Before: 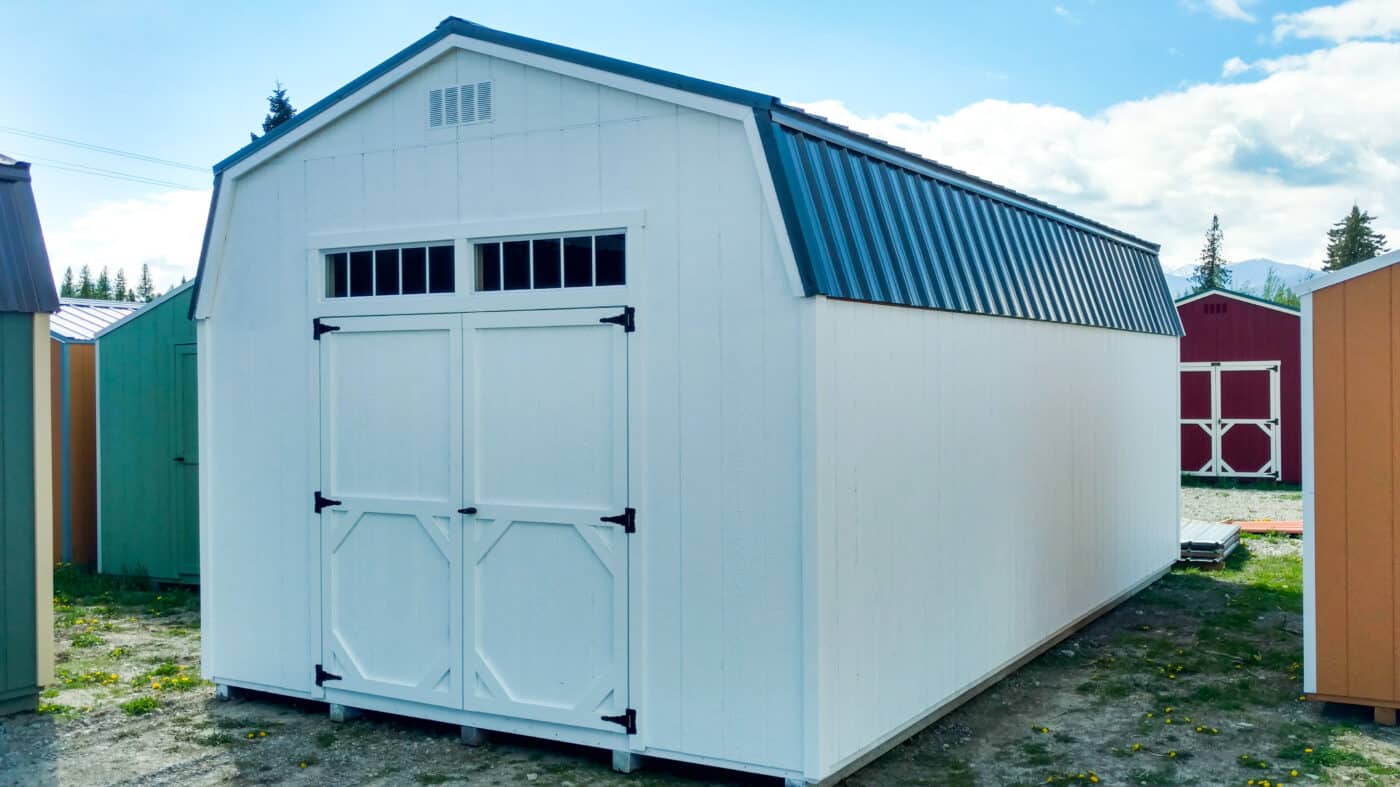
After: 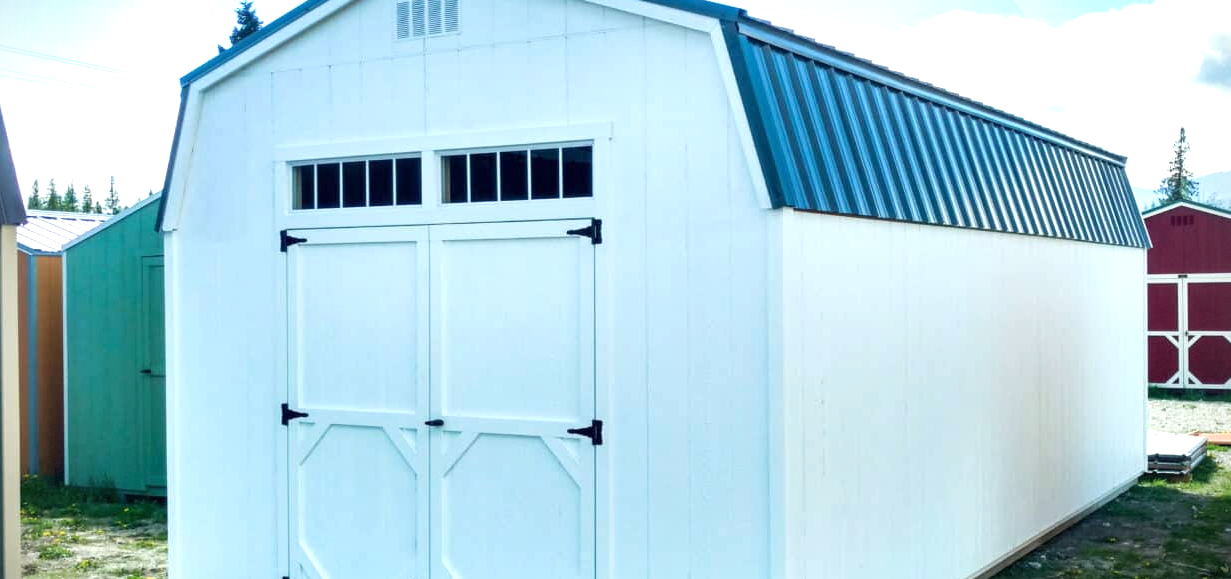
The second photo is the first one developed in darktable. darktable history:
crop and rotate: left 2.425%, top 11.305%, right 9.6%, bottom 15.08%
exposure: exposure 0.74 EV, compensate highlight preservation false
vignetting: dithering 8-bit output, unbound false
